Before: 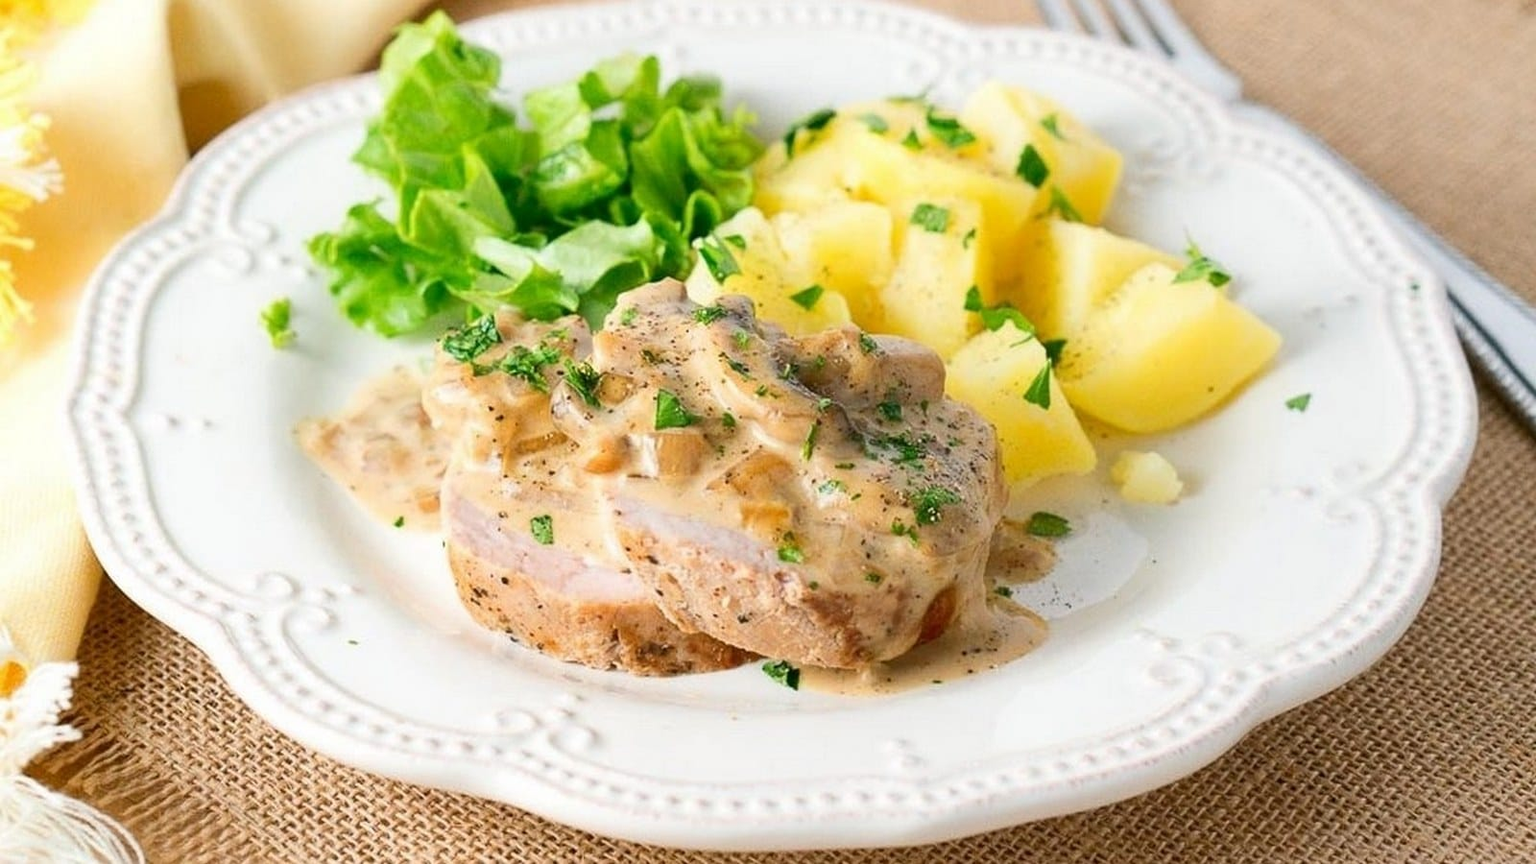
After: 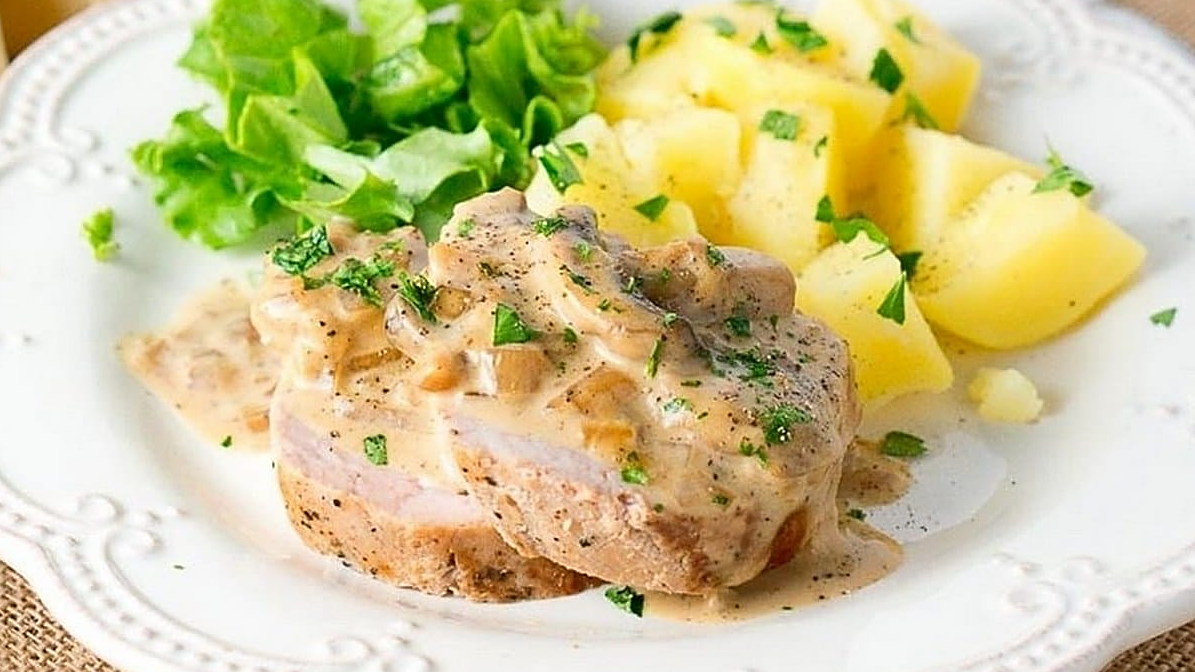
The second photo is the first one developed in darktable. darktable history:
sharpen: on, module defaults
haze removal: strength 0.02, distance 0.25, compatibility mode true, adaptive false
crop and rotate: left 11.831%, top 11.346%, right 13.429%, bottom 13.899%
